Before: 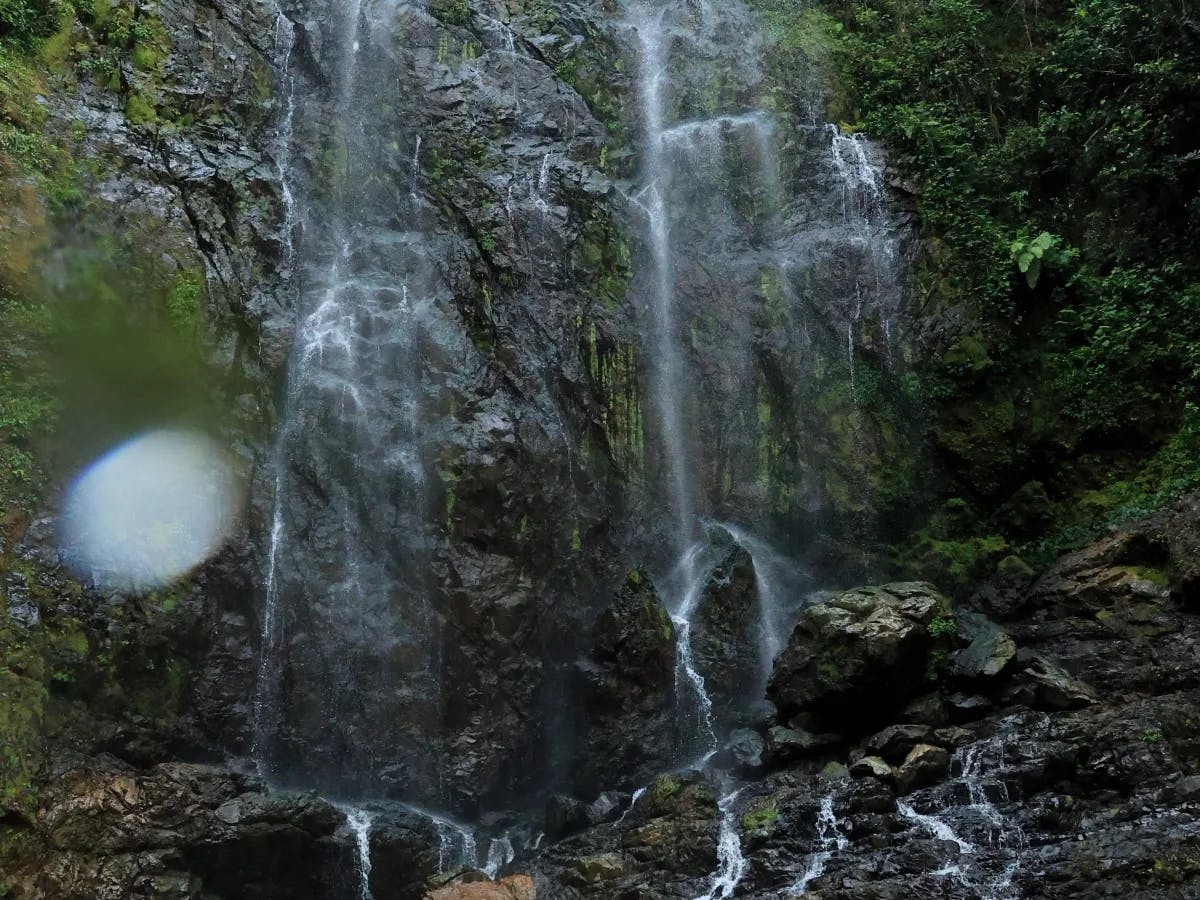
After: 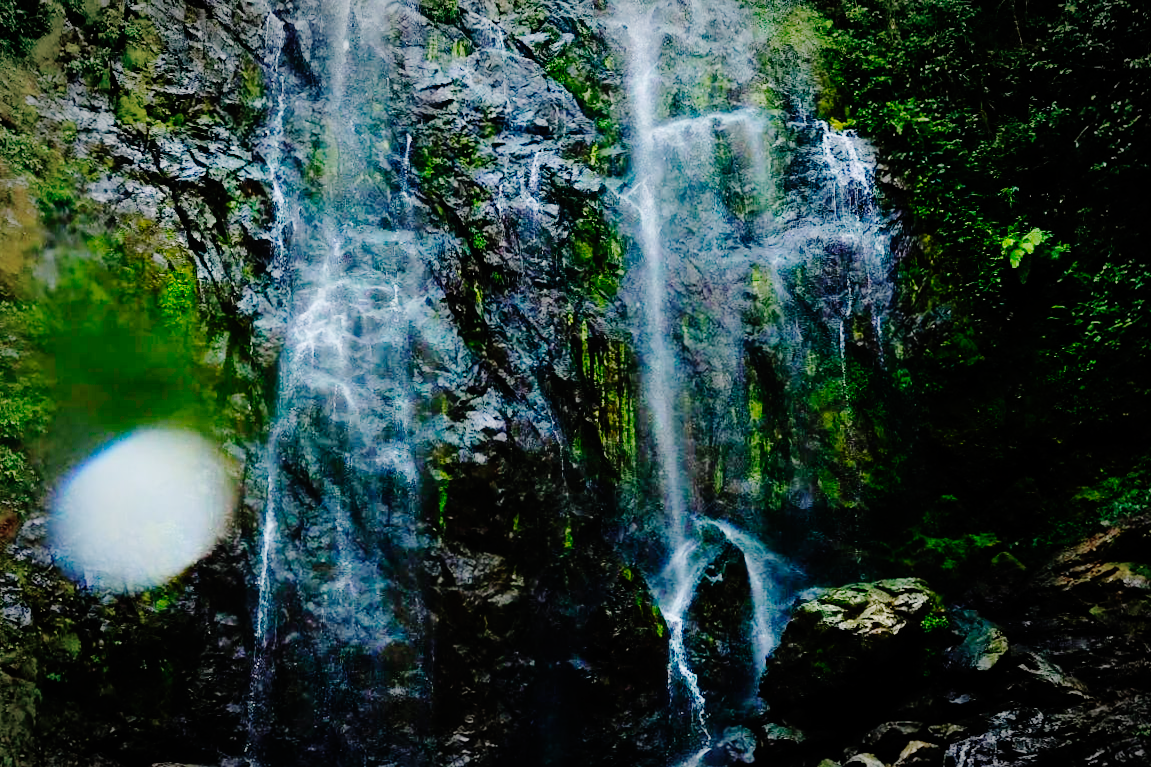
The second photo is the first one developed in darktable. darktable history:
crop and rotate: angle 0.27°, left 0.384%, right 3.084%, bottom 14.23%
vignetting: fall-off start 78.64%, width/height ratio 1.329
base curve: curves: ch0 [(0, 0) (0.036, 0.01) (0.123, 0.254) (0.258, 0.504) (0.507, 0.748) (1, 1)], preserve colors none
color balance rgb: highlights gain › chroma 1.728%, highlights gain › hue 57.54°, linear chroma grading › global chroma 14.906%, perceptual saturation grading › global saturation 25.356%, global vibrance 20%
